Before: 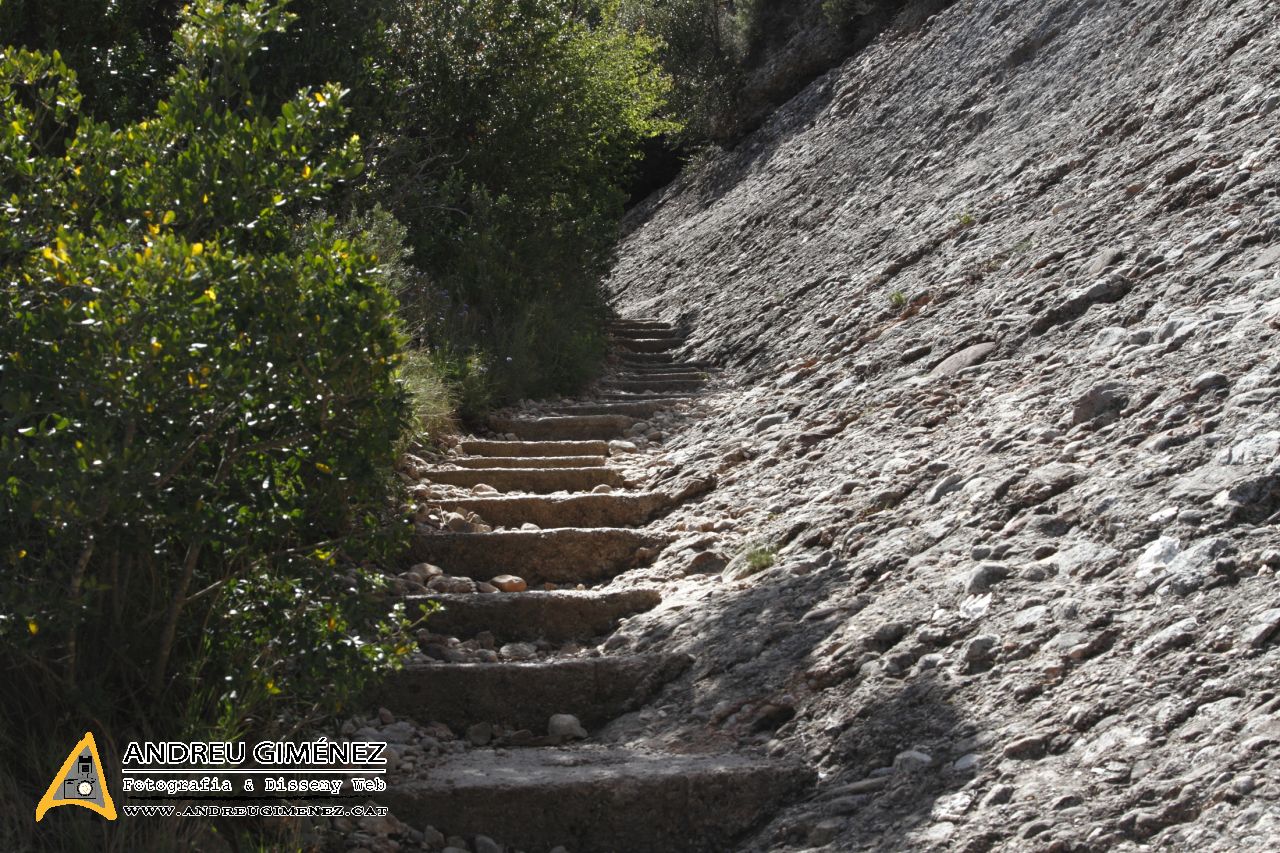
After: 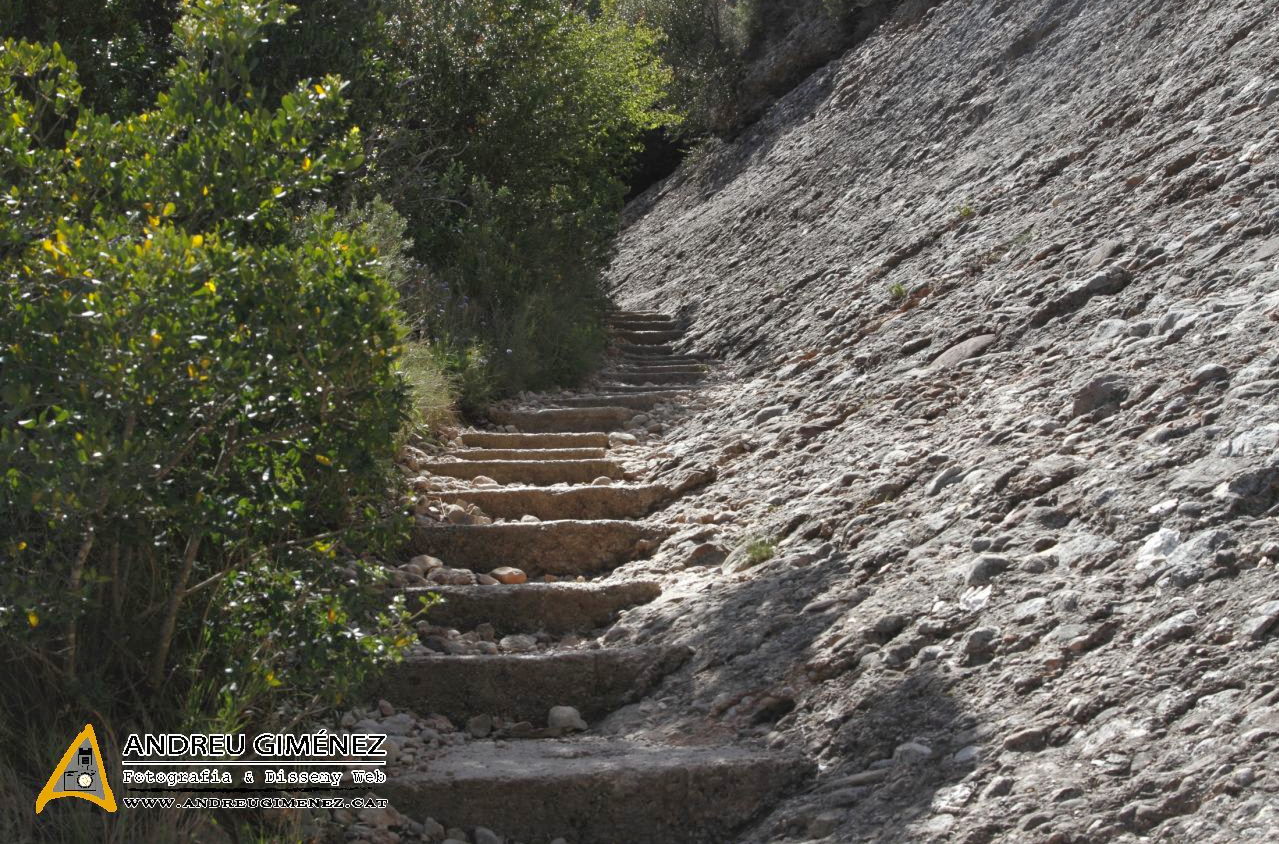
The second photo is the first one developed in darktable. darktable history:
shadows and highlights: on, module defaults
crop: top 1.049%, right 0.001%
